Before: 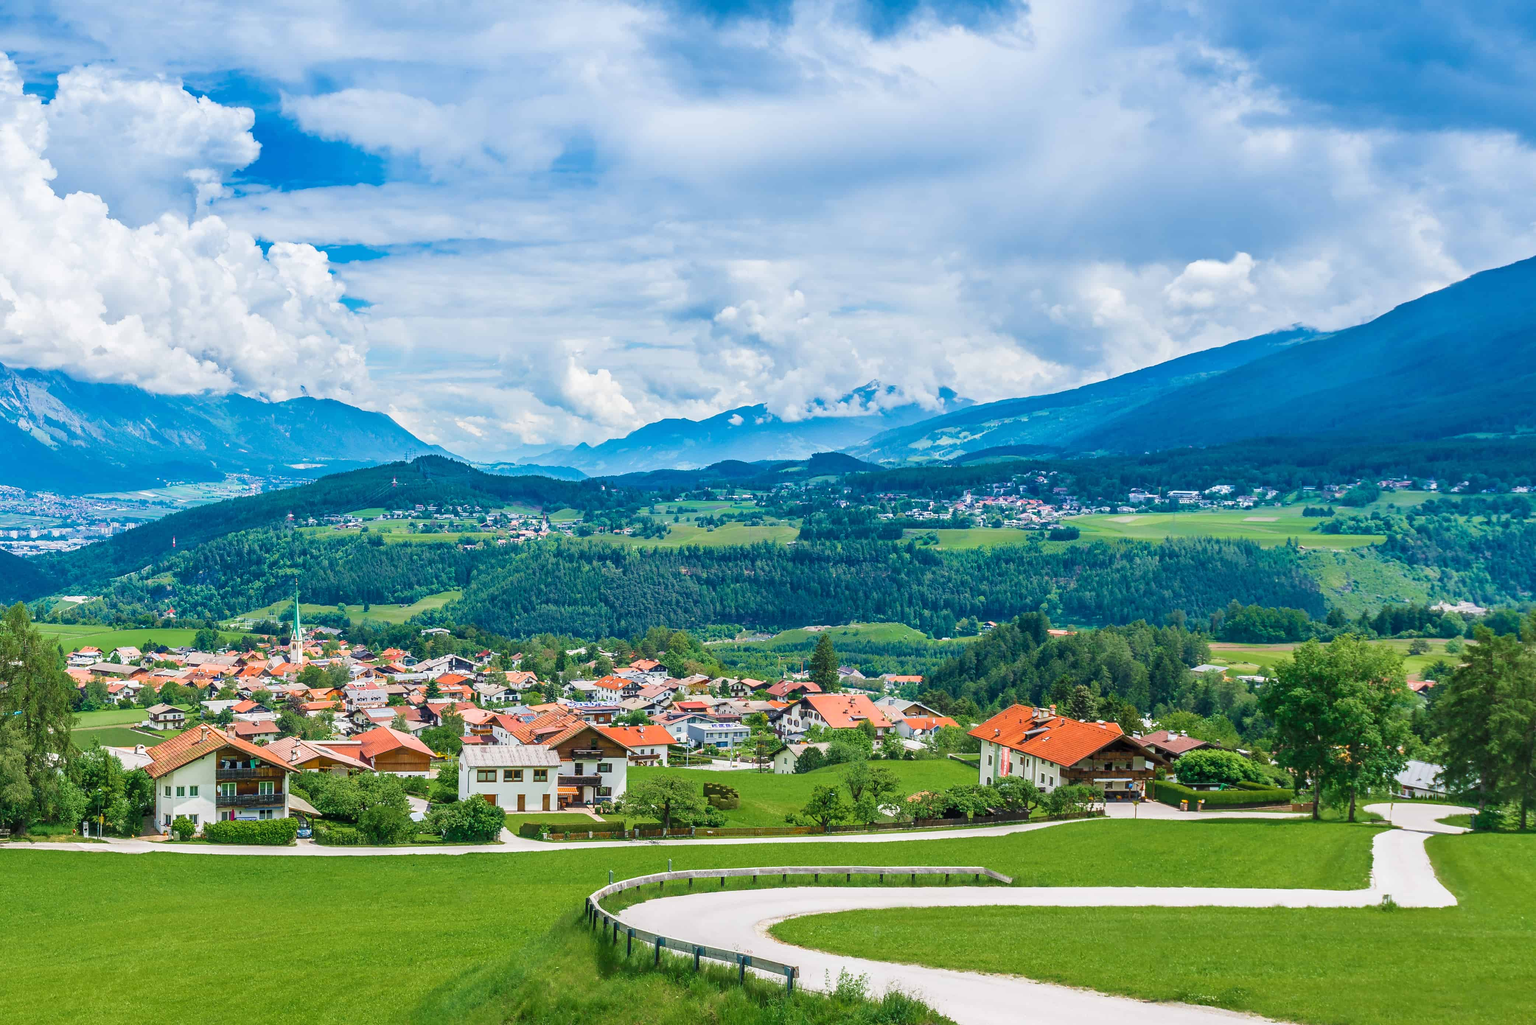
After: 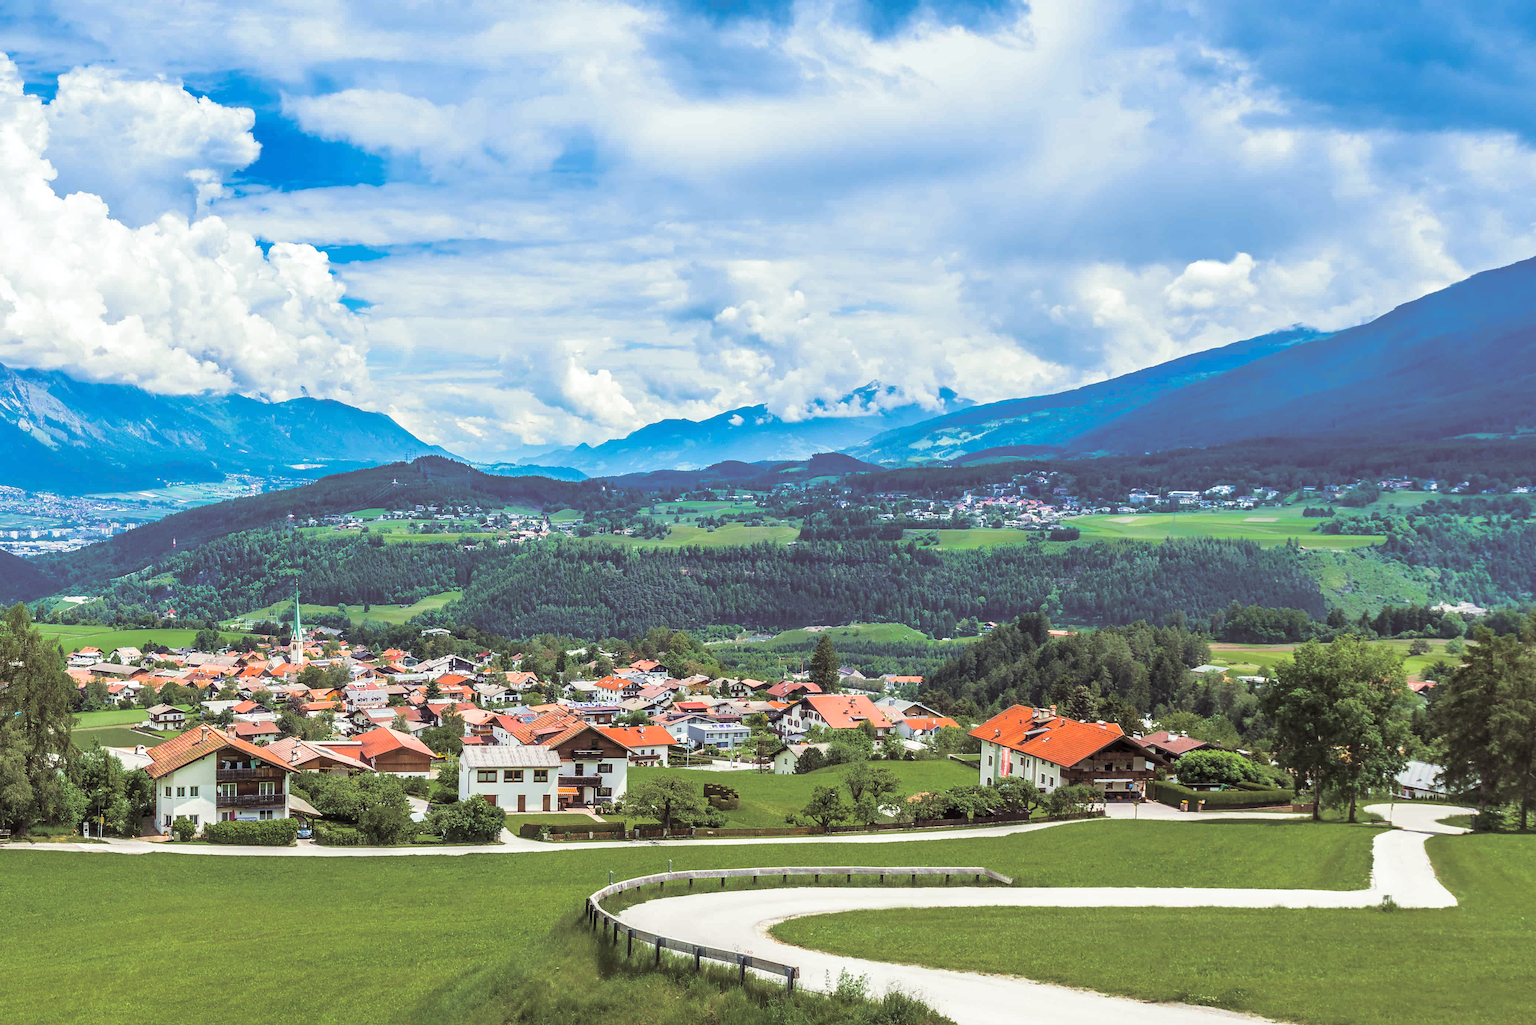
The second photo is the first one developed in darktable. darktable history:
white balance: red 1, blue 1
exposure: exposure 0.128 EV, compensate highlight preservation false
split-toning: shadows › saturation 0.2
